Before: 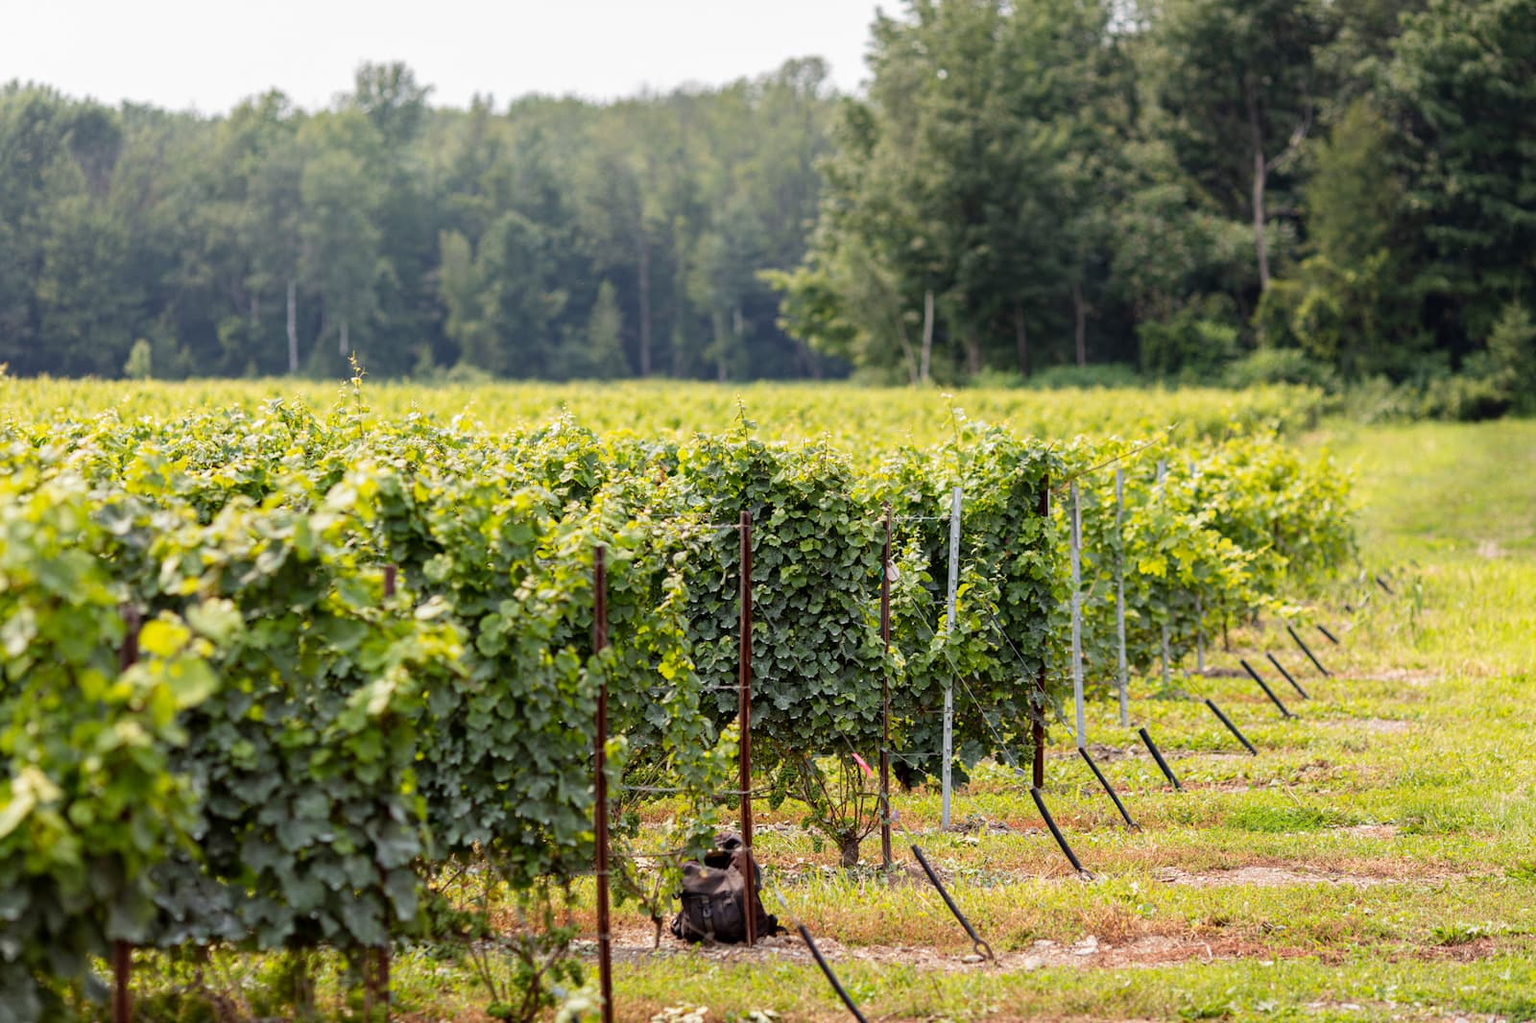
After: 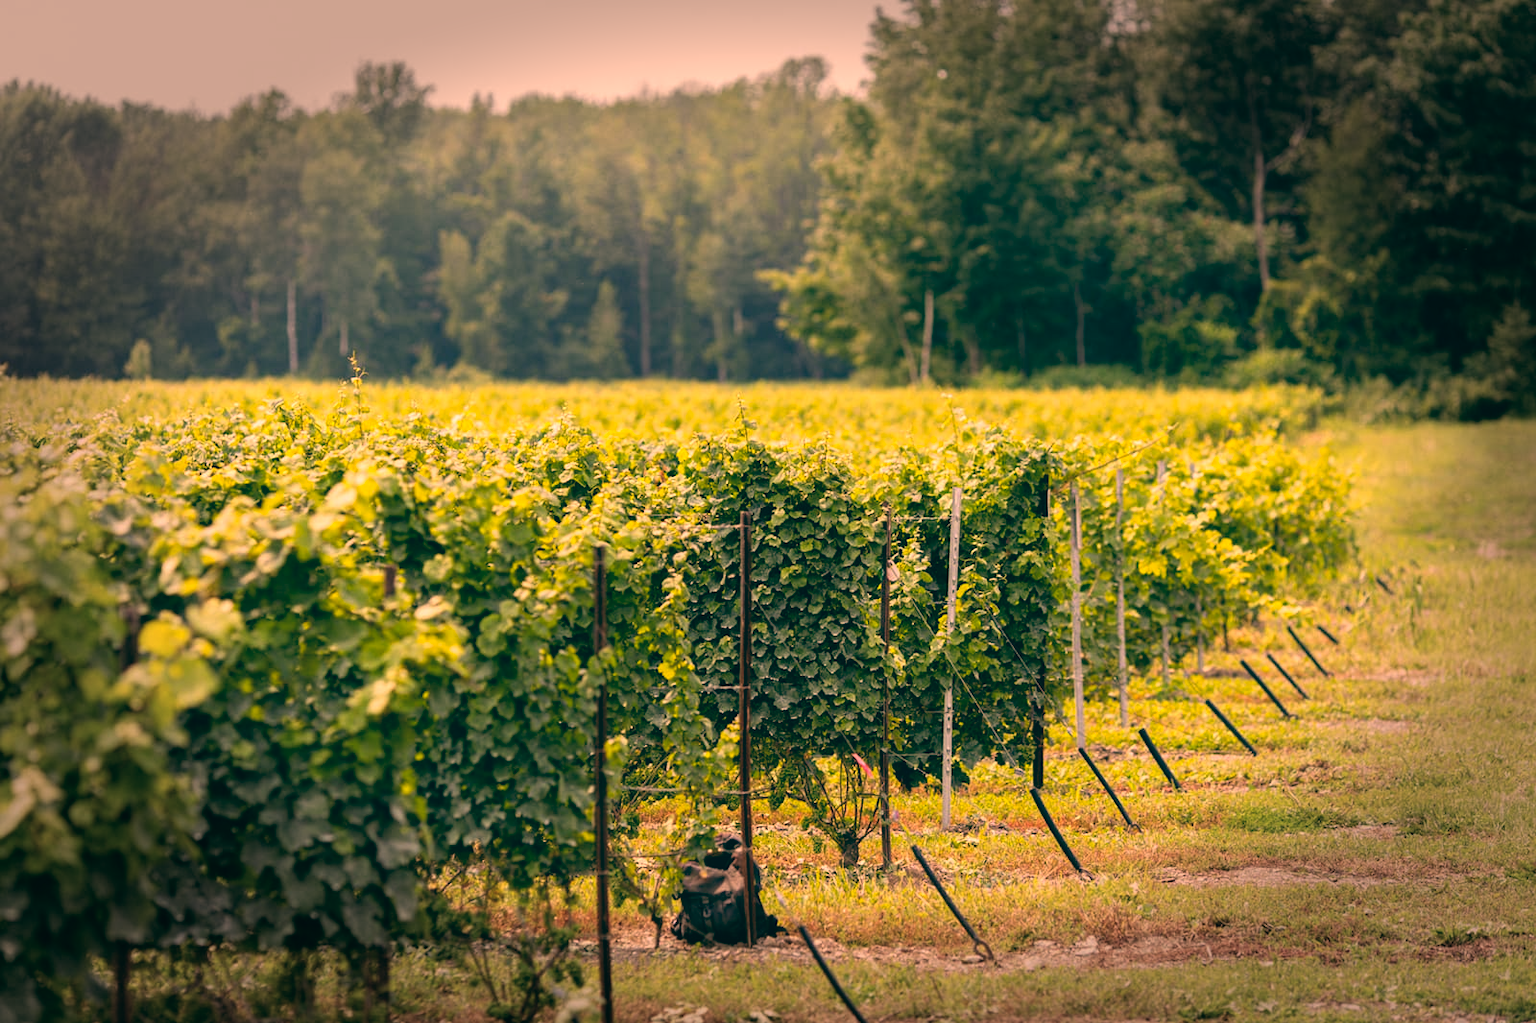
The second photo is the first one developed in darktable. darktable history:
color balance: lift [1.005, 0.99, 1.007, 1.01], gamma [1, 0.979, 1.011, 1.021], gain [0.923, 1.098, 1.025, 0.902], input saturation 90.45%, contrast 7.73%, output saturation 105.91%
color correction: highlights a* 21.16, highlights b* 19.61
vignetting: fall-off start 66.7%, fall-off radius 39.74%, brightness -0.576, saturation -0.258, automatic ratio true, width/height ratio 0.671, dithering 16-bit output
